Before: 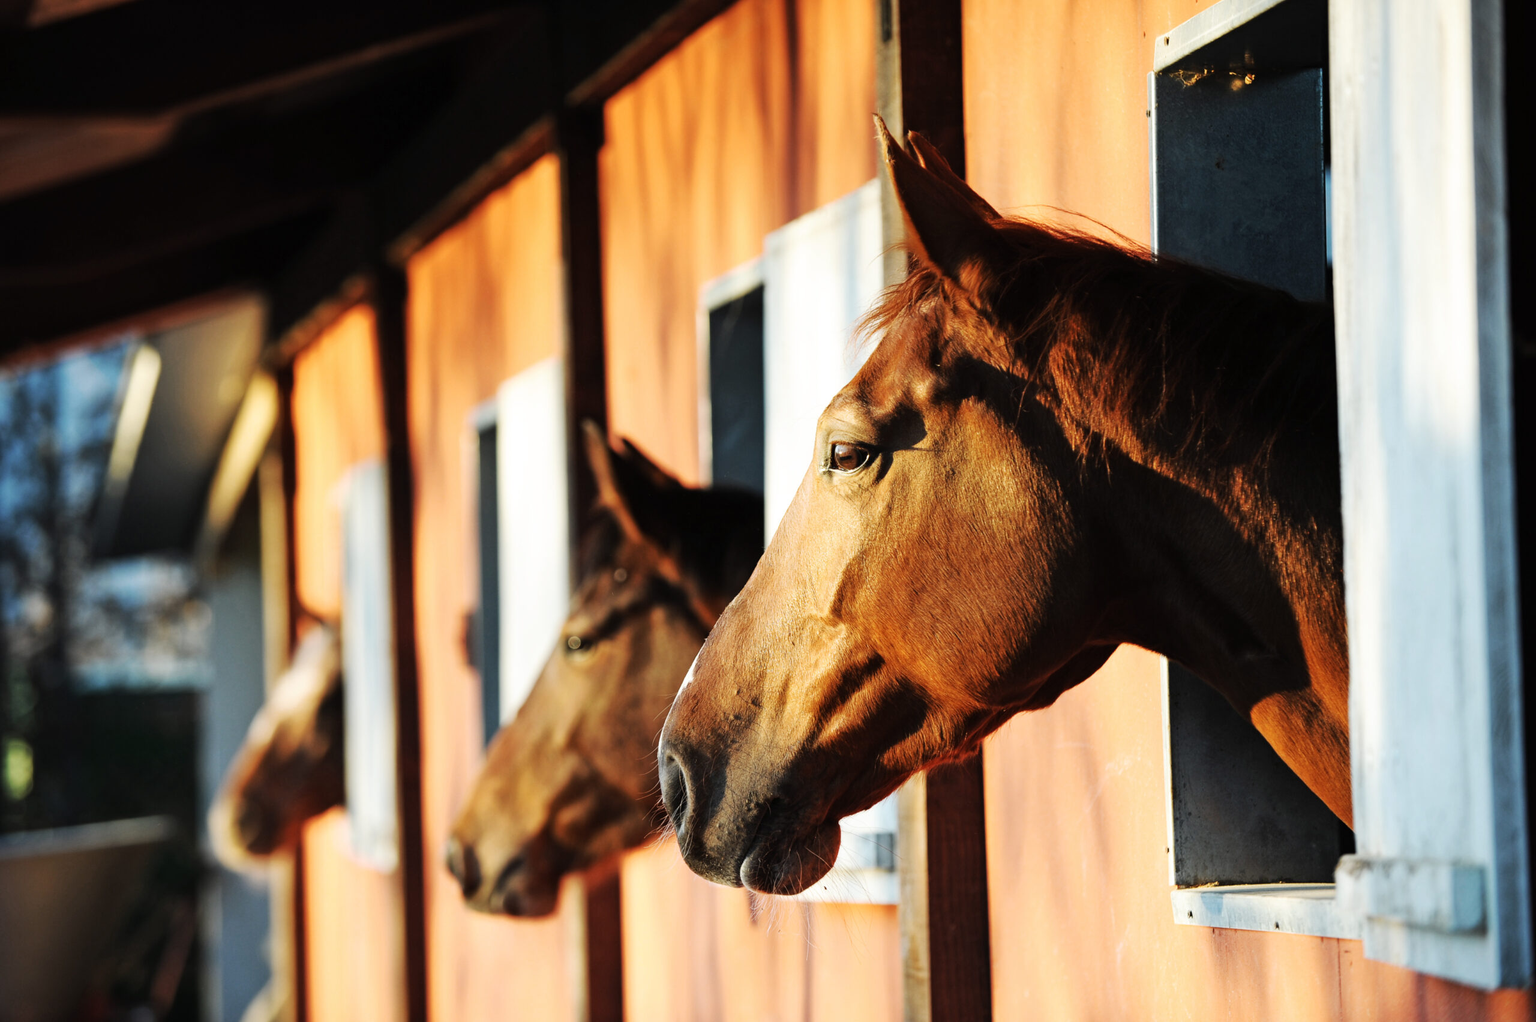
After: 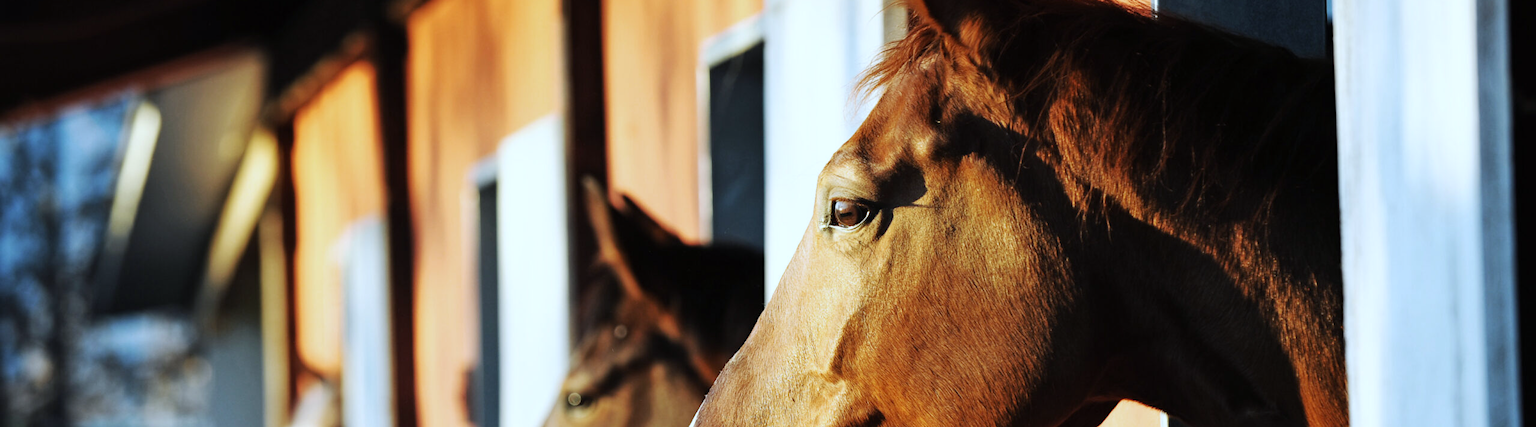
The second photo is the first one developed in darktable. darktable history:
crop and rotate: top 23.84%, bottom 34.294%
white balance: red 0.924, blue 1.095
